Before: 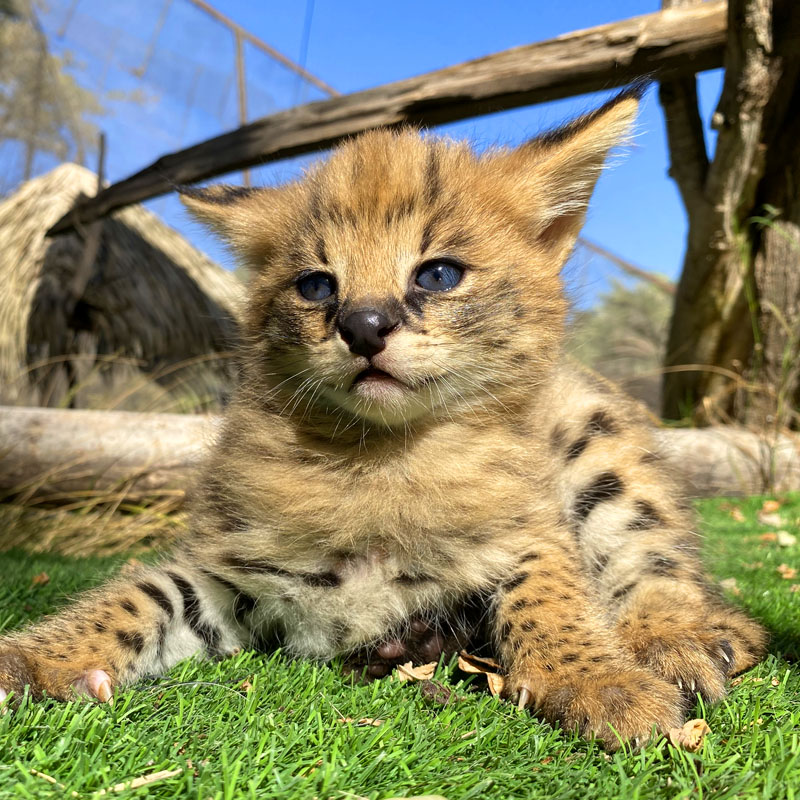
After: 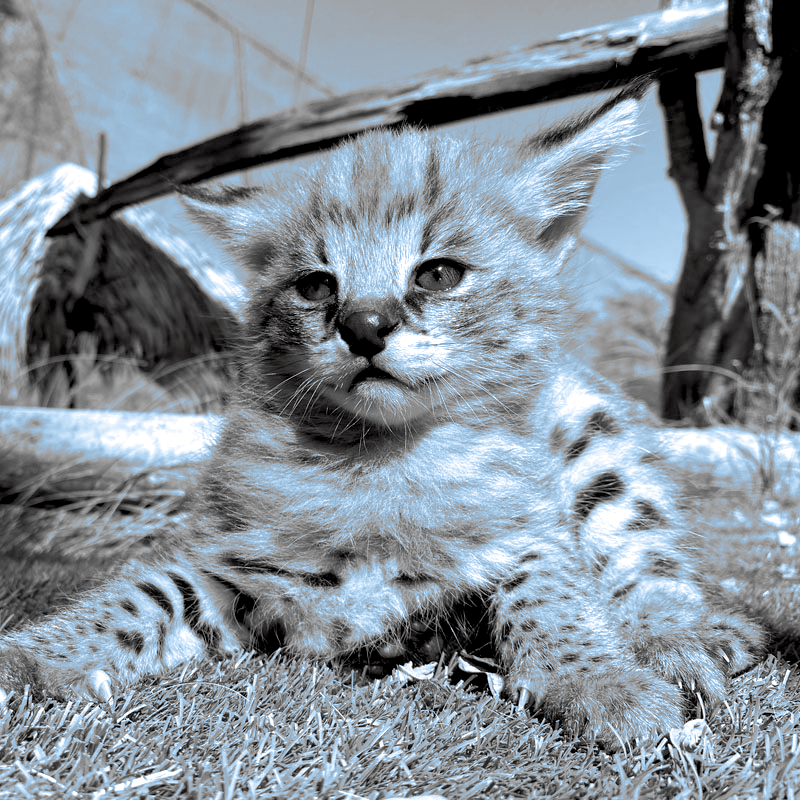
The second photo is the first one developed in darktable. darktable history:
monochrome: on, module defaults
split-toning: shadows › hue 351.18°, shadows › saturation 0.86, highlights › hue 218.82°, highlights › saturation 0.73, balance -19.167
rgb levels: levels [[0.01, 0.419, 0.839], [0, 0.5, 1], [0, 0.5, 1]]
